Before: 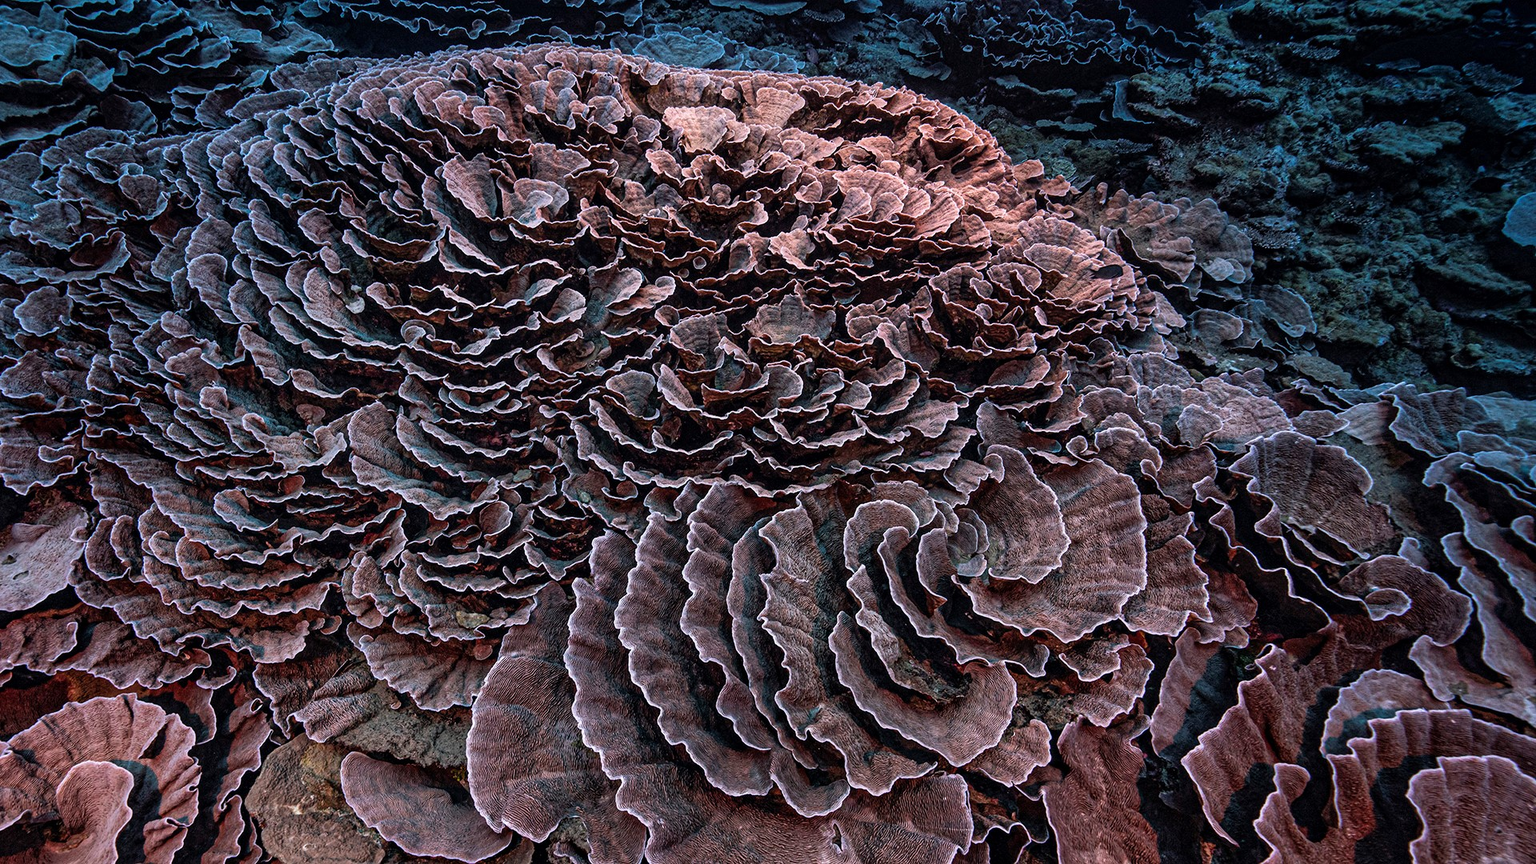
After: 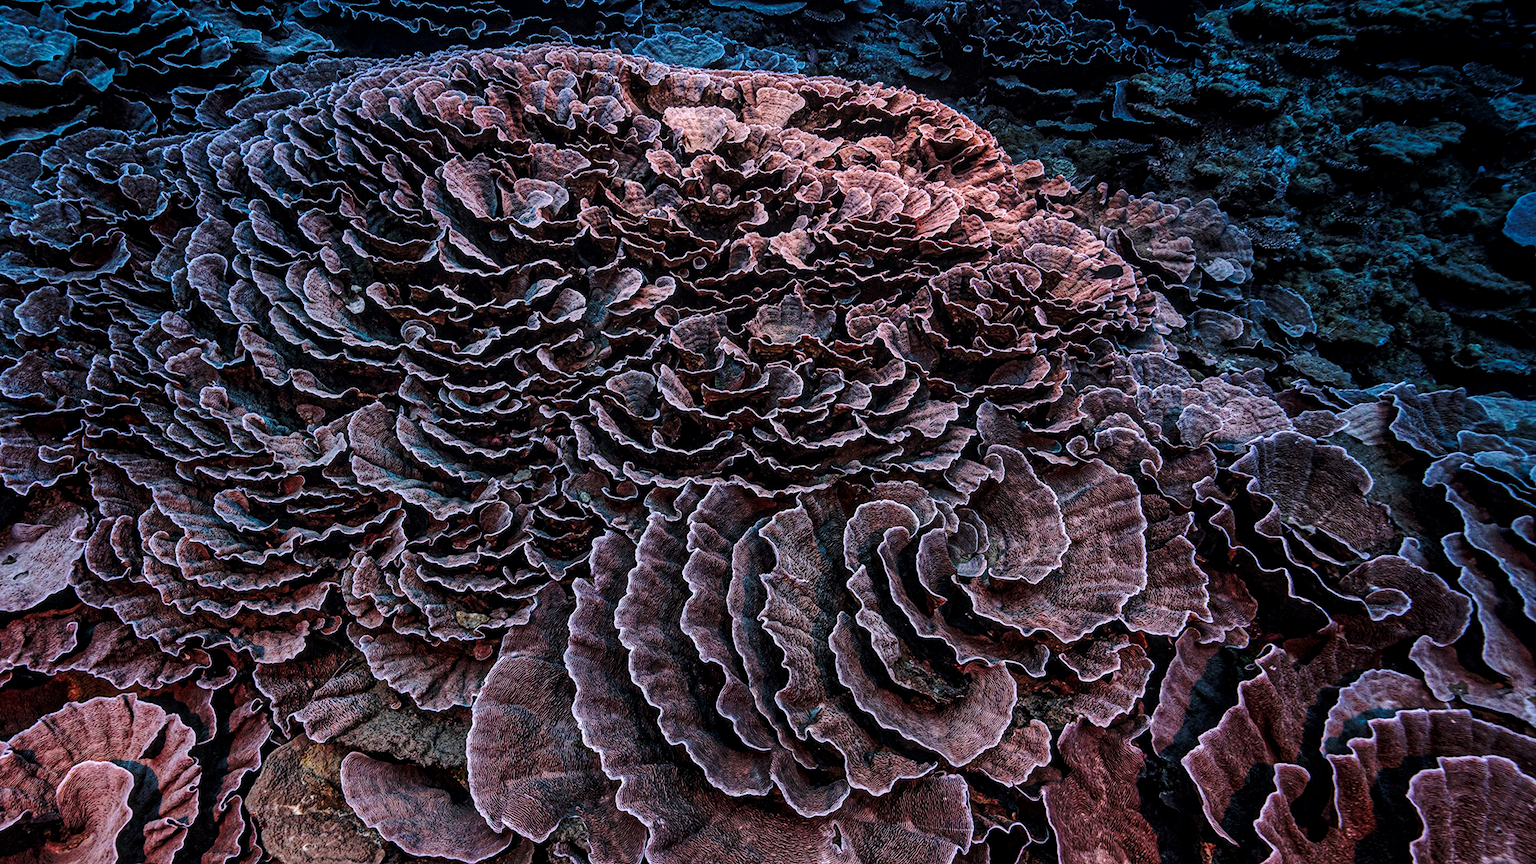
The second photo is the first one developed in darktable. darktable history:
base curve: curves: ch0 [(0, 0) (0.073, 0.04) (0.157, 0.139) (0.492, 0.492) (0.758, 0.758) (1, 1)], preserve colors none
white balance: red 0.983, blue 1.036
local contrast: on, module defaults
exposure: exposure 0 EV, compensate highlight preservation false
